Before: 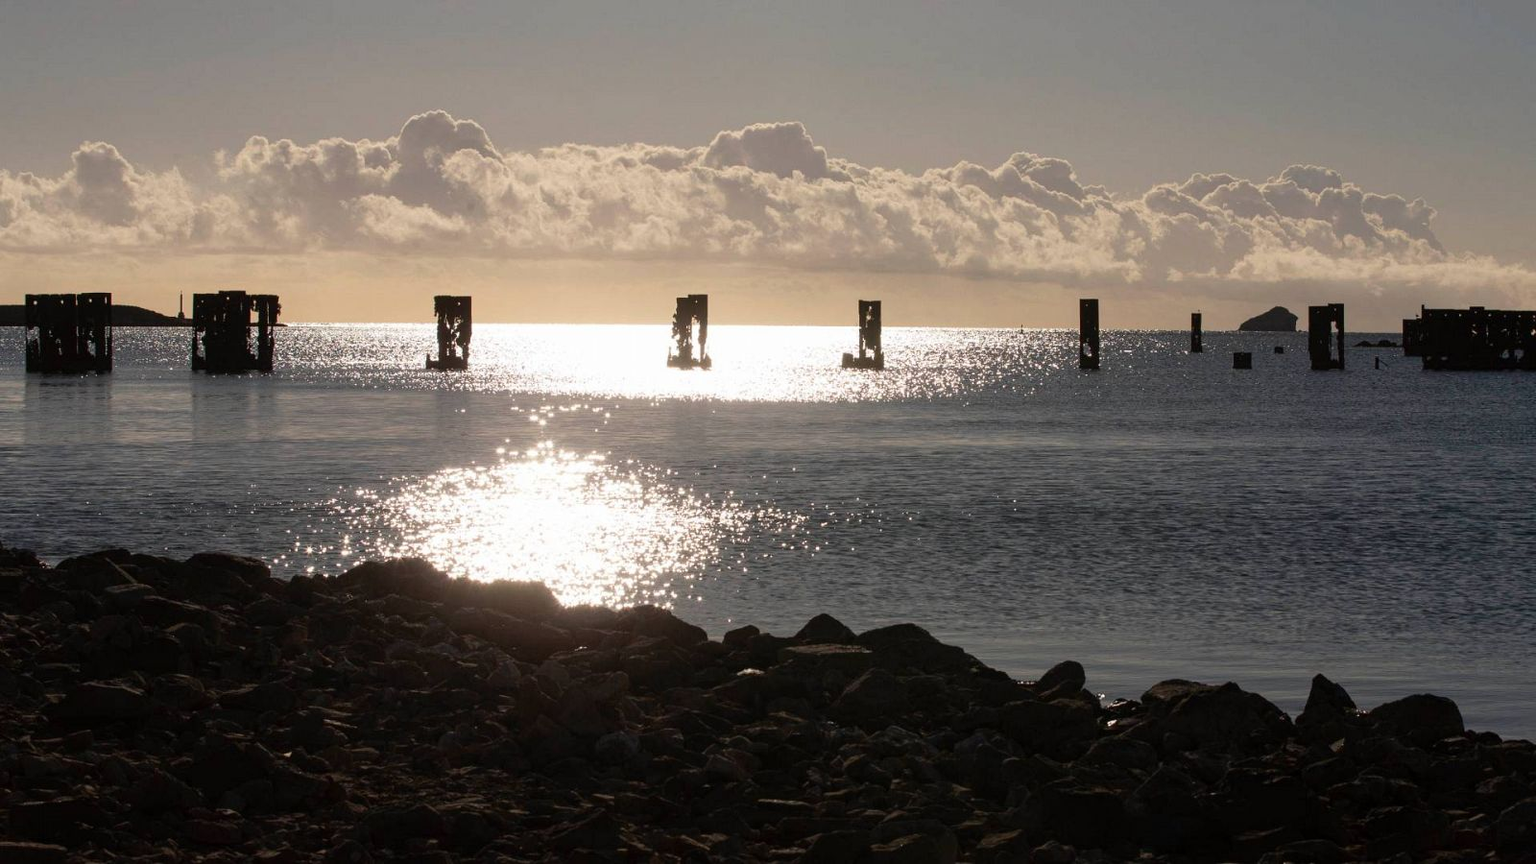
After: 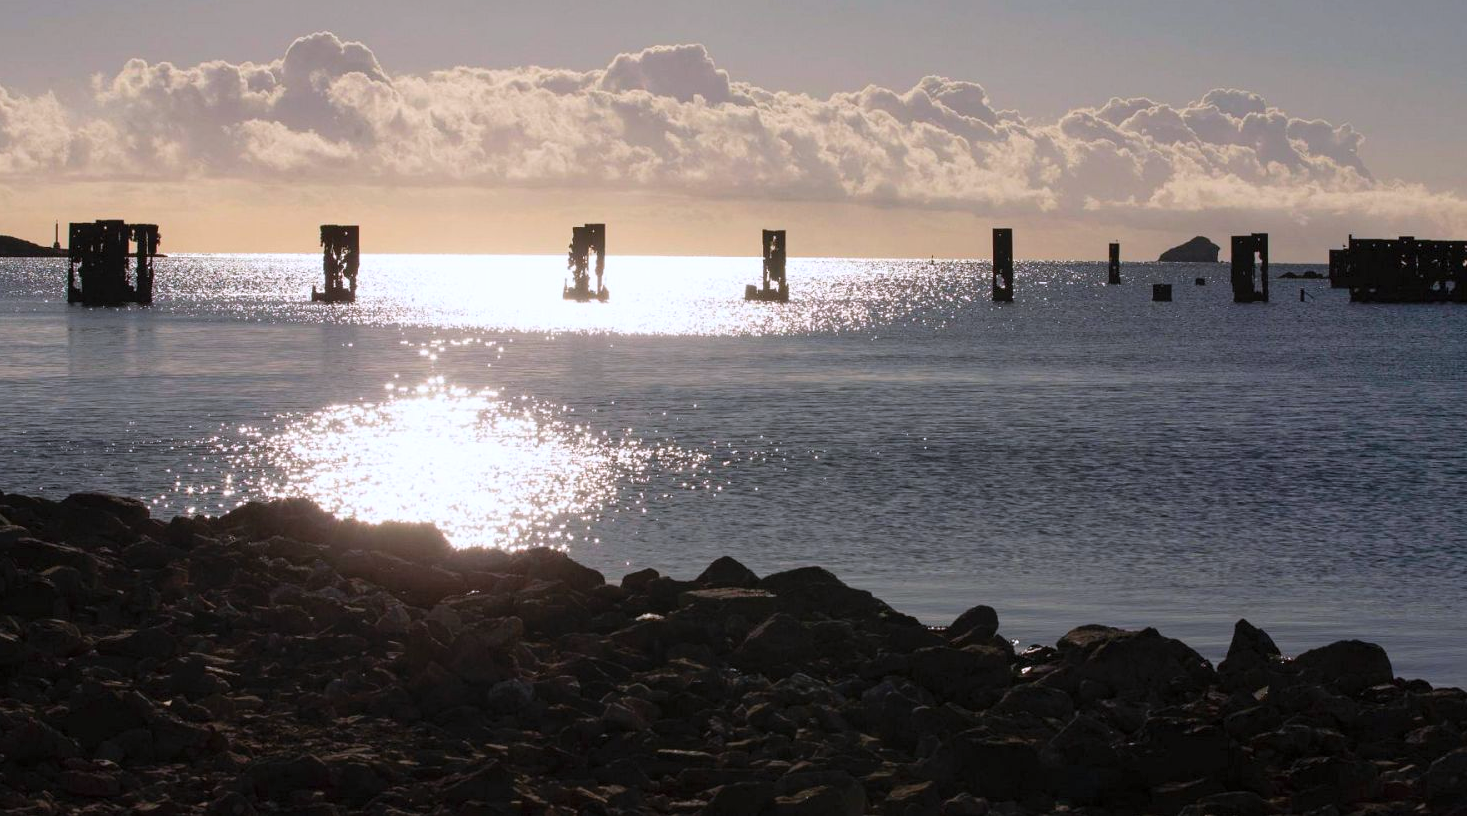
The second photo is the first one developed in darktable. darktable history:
crop and rotate: left 8.262%, top 9.226%
color calibration: illuminant as shot in camera, x 0.358, y 0.373, temperature 4628.91 K
tone equalizer: on, module defaults
contrast brightness saturation: brightness 0.09, saturation 0.19
